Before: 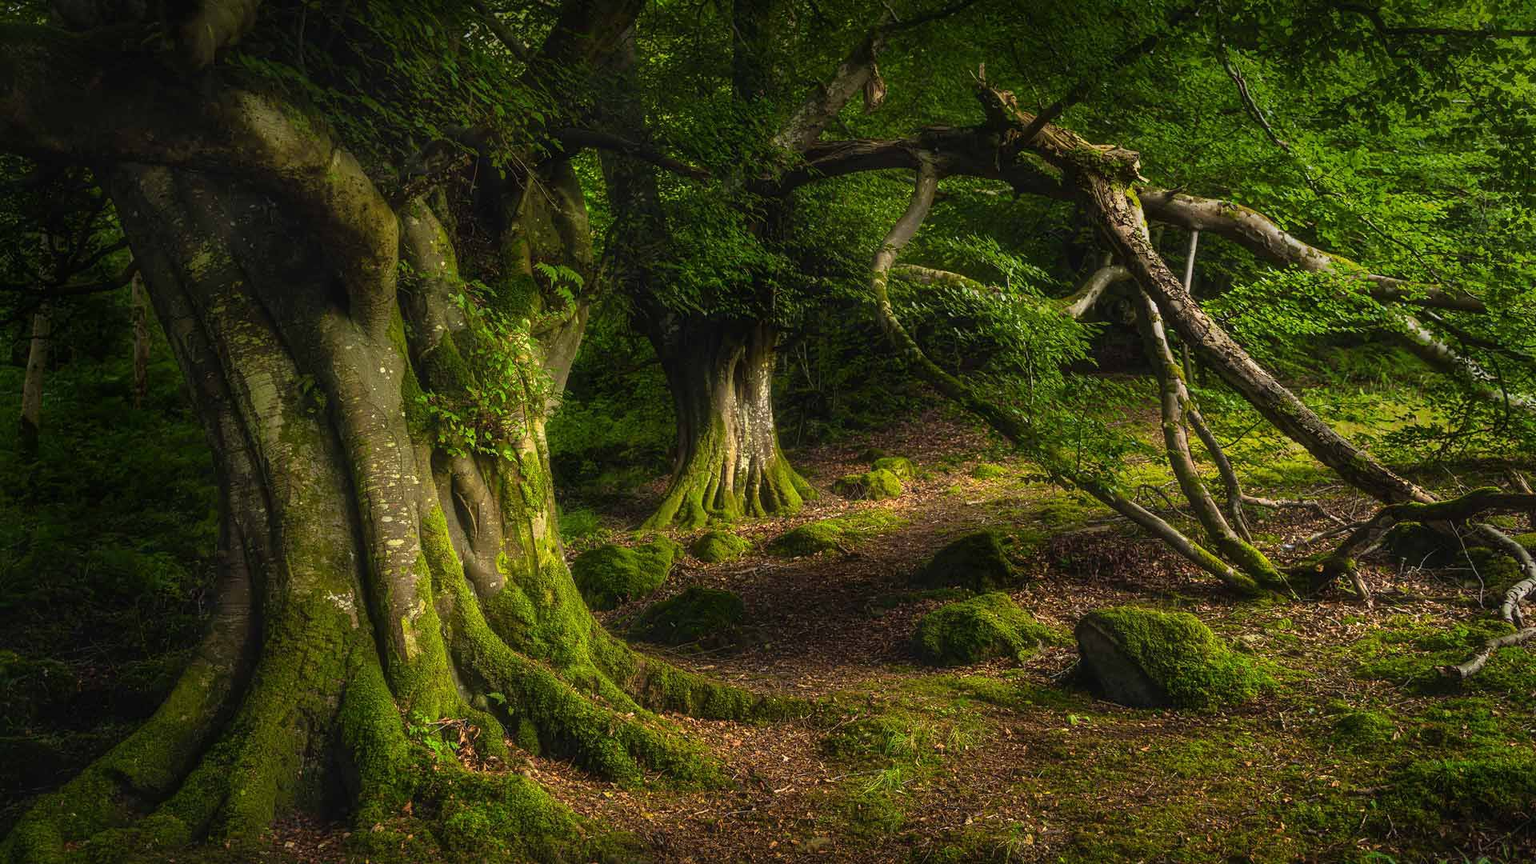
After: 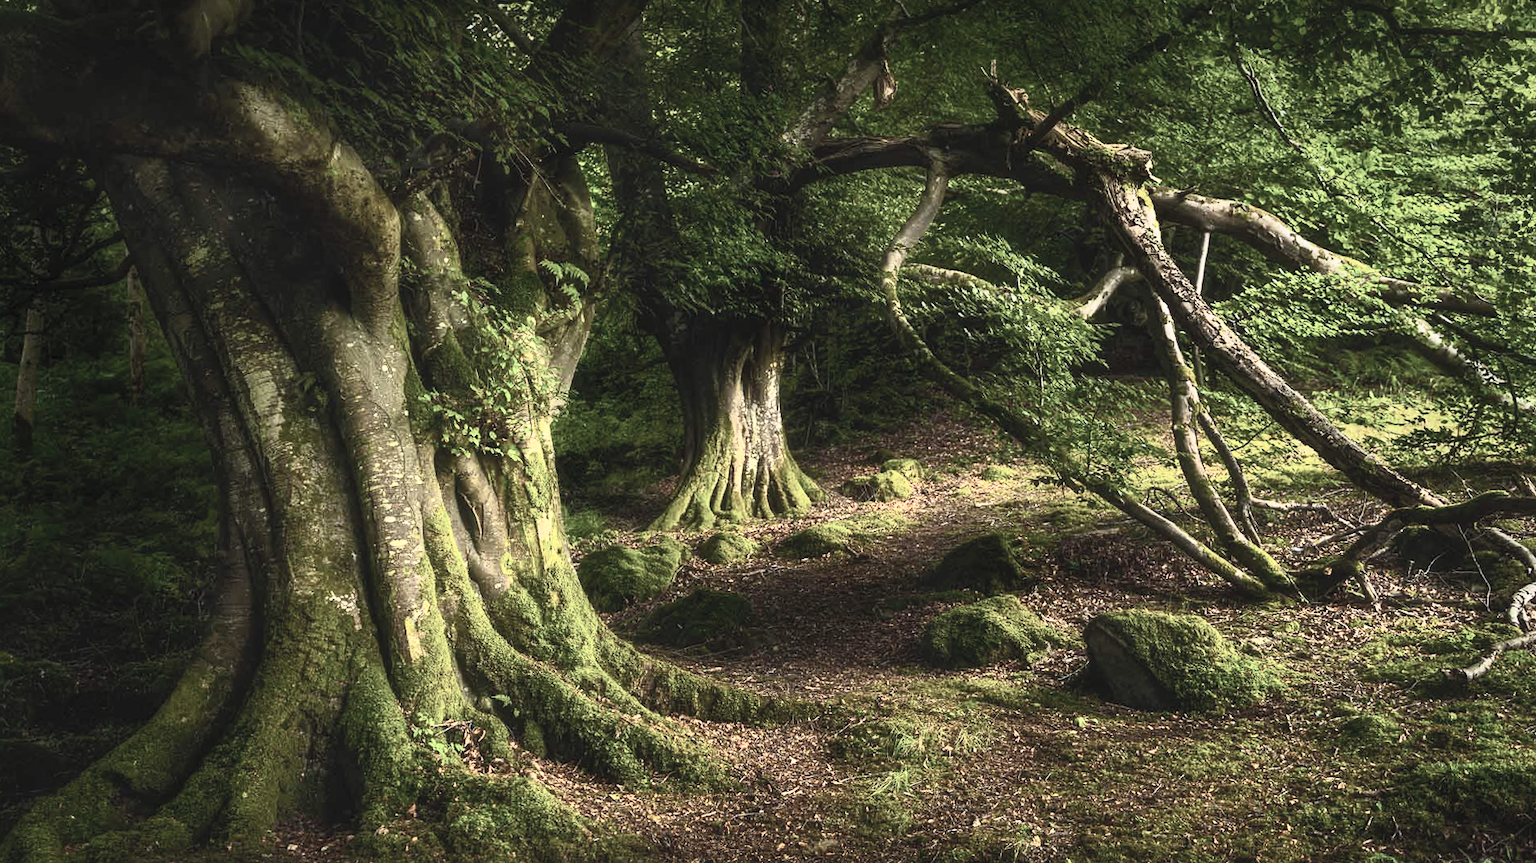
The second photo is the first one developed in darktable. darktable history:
rotate and perspective: rotation 0.174°, lens shift (vertical) 0.013, lens shift (horizontal) 0.019, shear 0.001, automatic cropping original format, crop left 0.007, crop right 0.991, crop top 0.016, crop bottom 0.997
contrast brightness saturation: contrast 0.57, brightness 0.57, saturation -0.34
